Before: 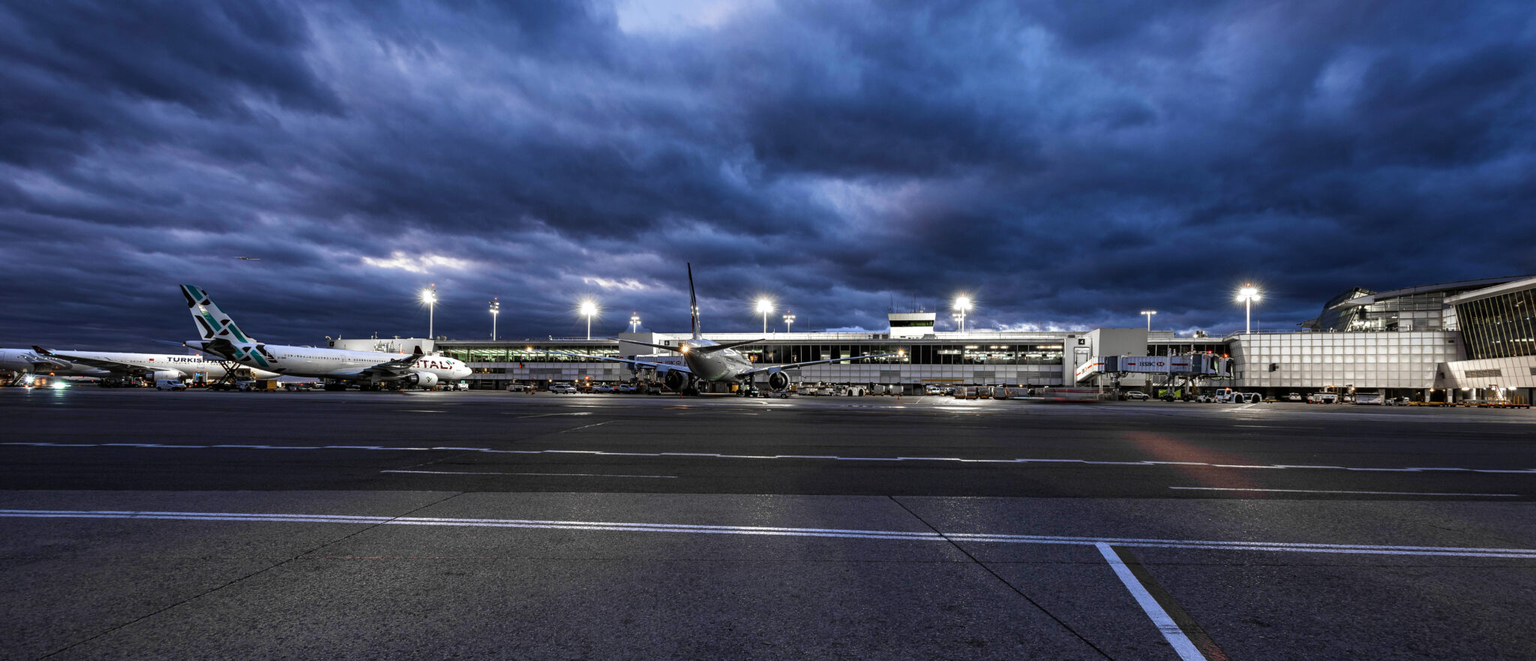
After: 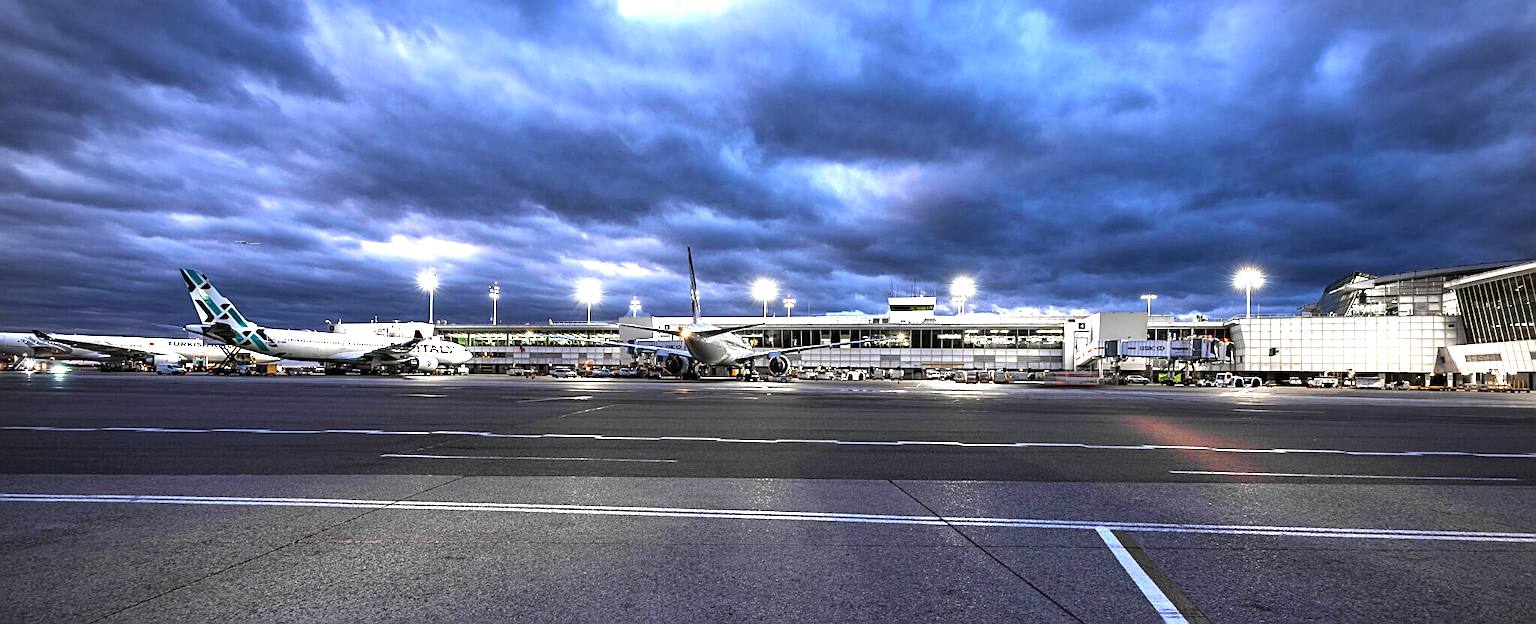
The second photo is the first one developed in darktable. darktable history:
vignetting: fall-off start 79.88%
exposure: black level correction 0, exposure 1.45 EV, compensate exposure bias true, compensate highlight preservation false
crop and rotate: top 2.479%, bottom 3.018%
sharpen: on, module defaults
